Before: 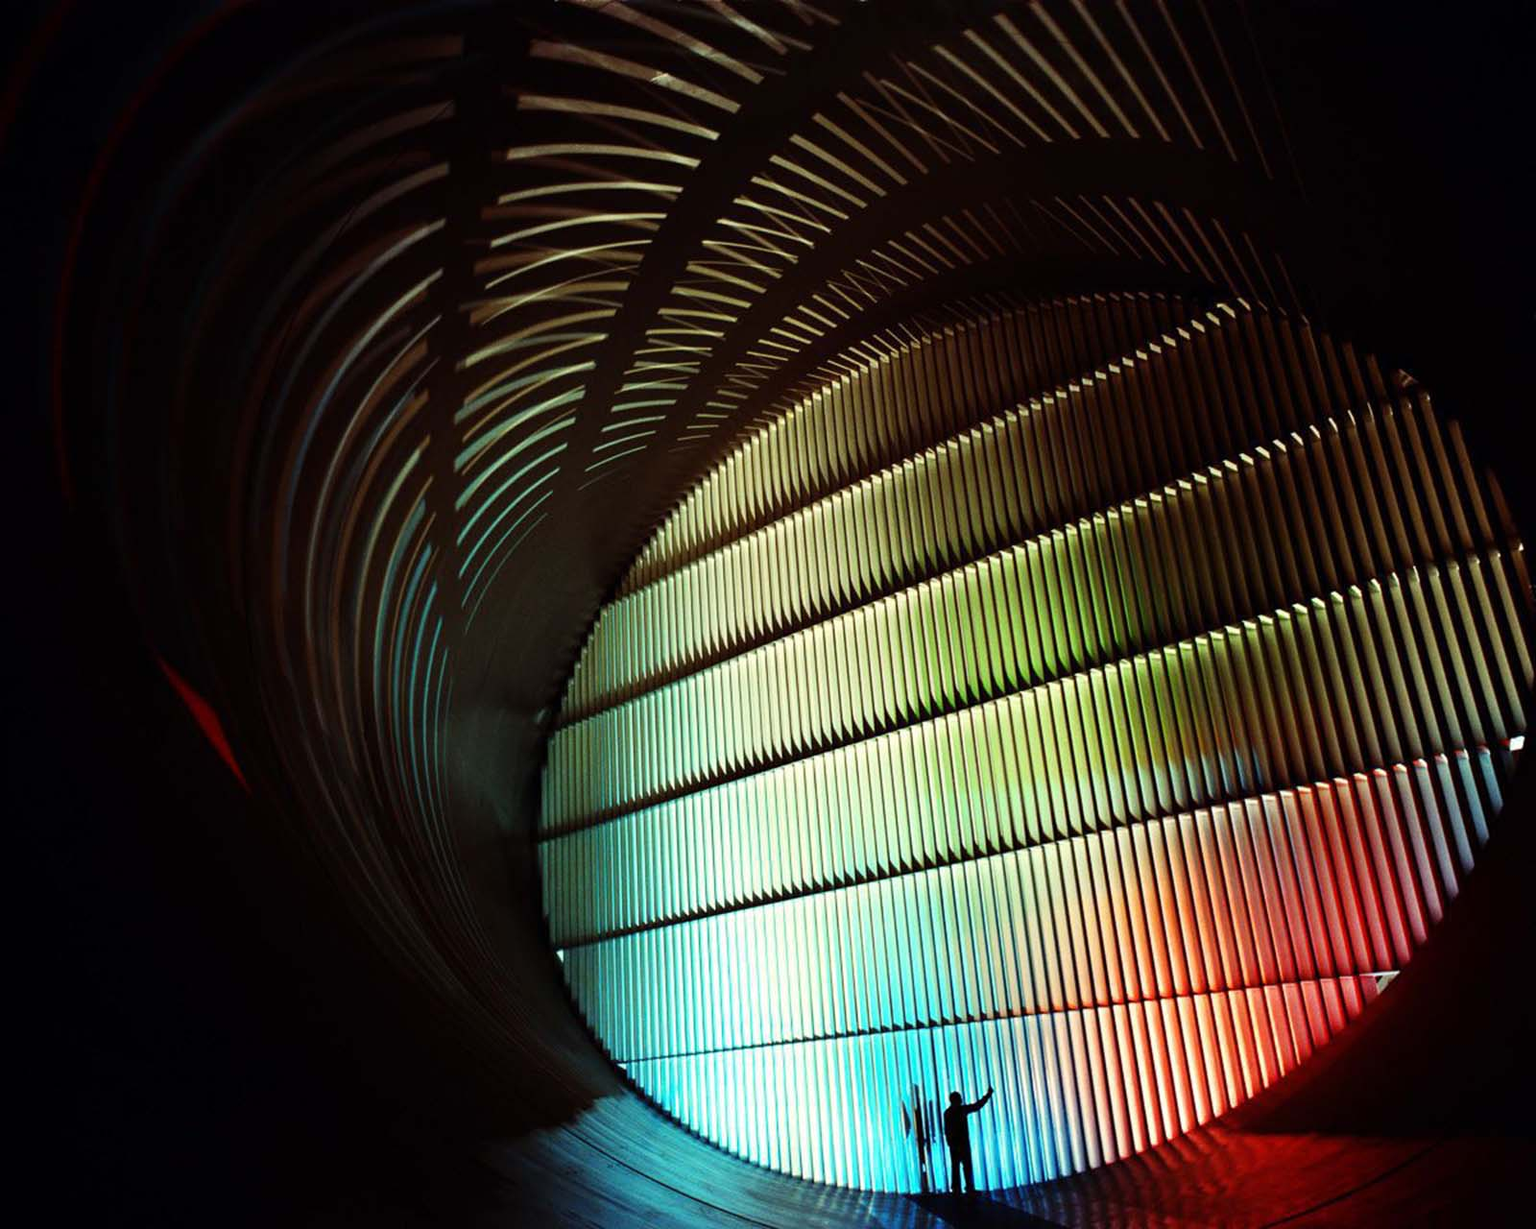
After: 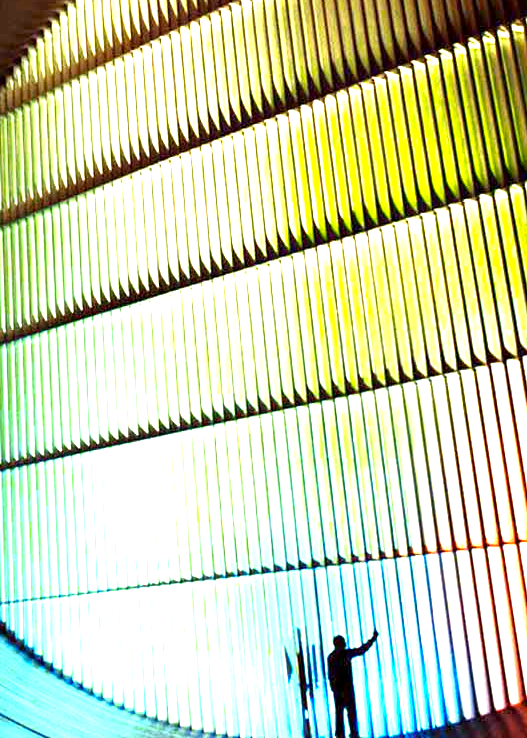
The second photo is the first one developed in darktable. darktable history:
color zones: curves: ch0 [(0.099, 0.624) (0.257, 0.596) (0.384, 0.376) (0.529, 0.492) (0.697, 0.564) (0.768, 0.532) (0.908, 0.644)]; ch1 [(0.112, 0.564) (0.254, 0.612) (0.432, 0.676) (0.592, 0.456) (0.743, 0.684) (0.888, 0.536)]; ch2 [(0.25, 0.5) (0.469, 0.36) (0.75, 0.5)]
exposure: black level correction 0.001, exposure 1.869 EV, compensate highlight preservation false
crop: left 41.042%, top 39.236%, right 26.008%, bottom 3.065%
